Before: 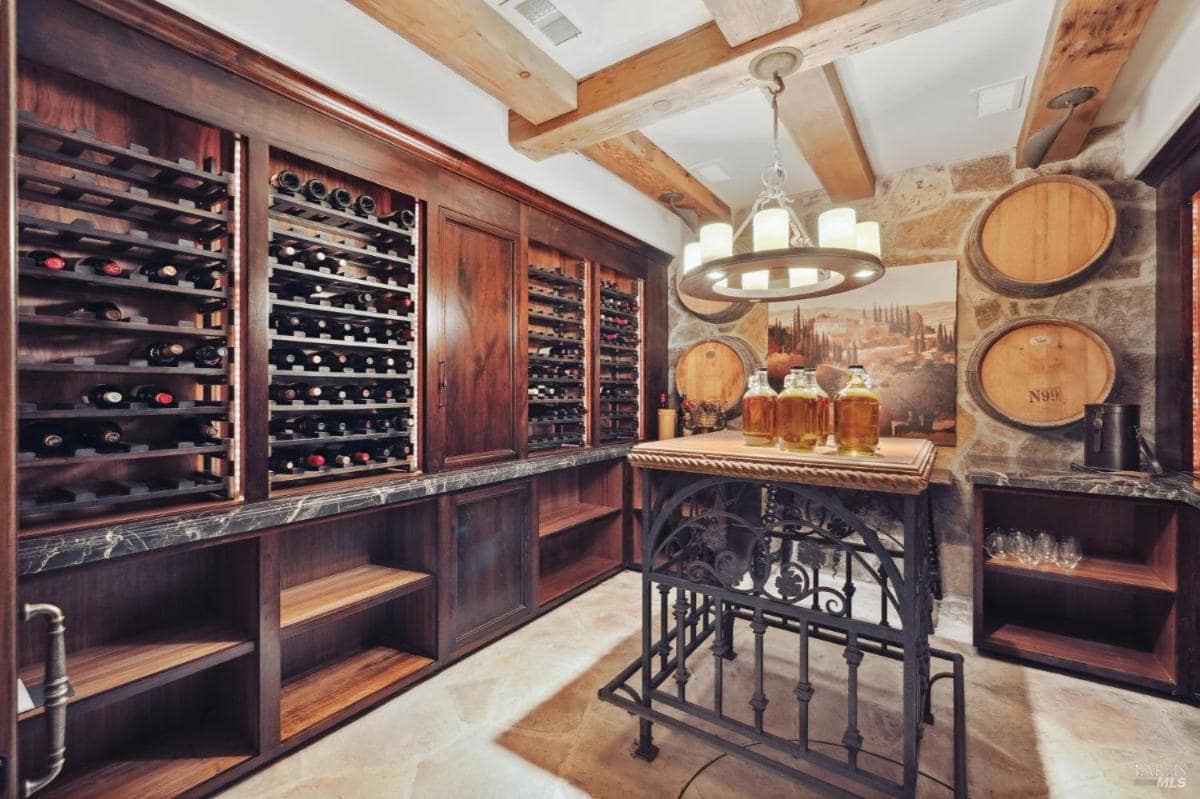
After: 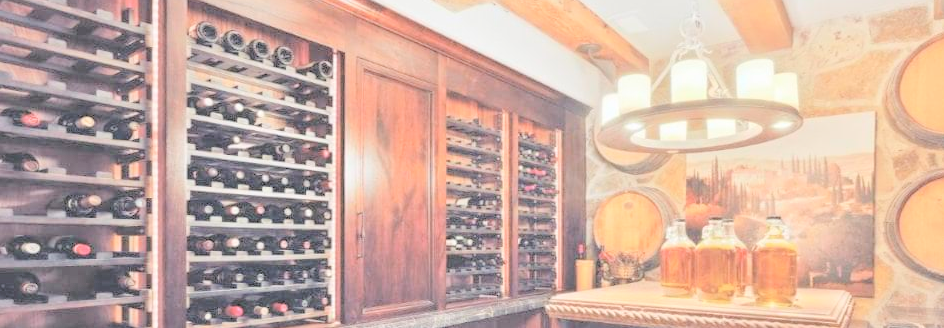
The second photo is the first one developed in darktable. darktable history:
contrast brightness saturation: brightness 0.998
crop: left 6.872%, top 18.684%, right 14.408%, bottom 40.259%
